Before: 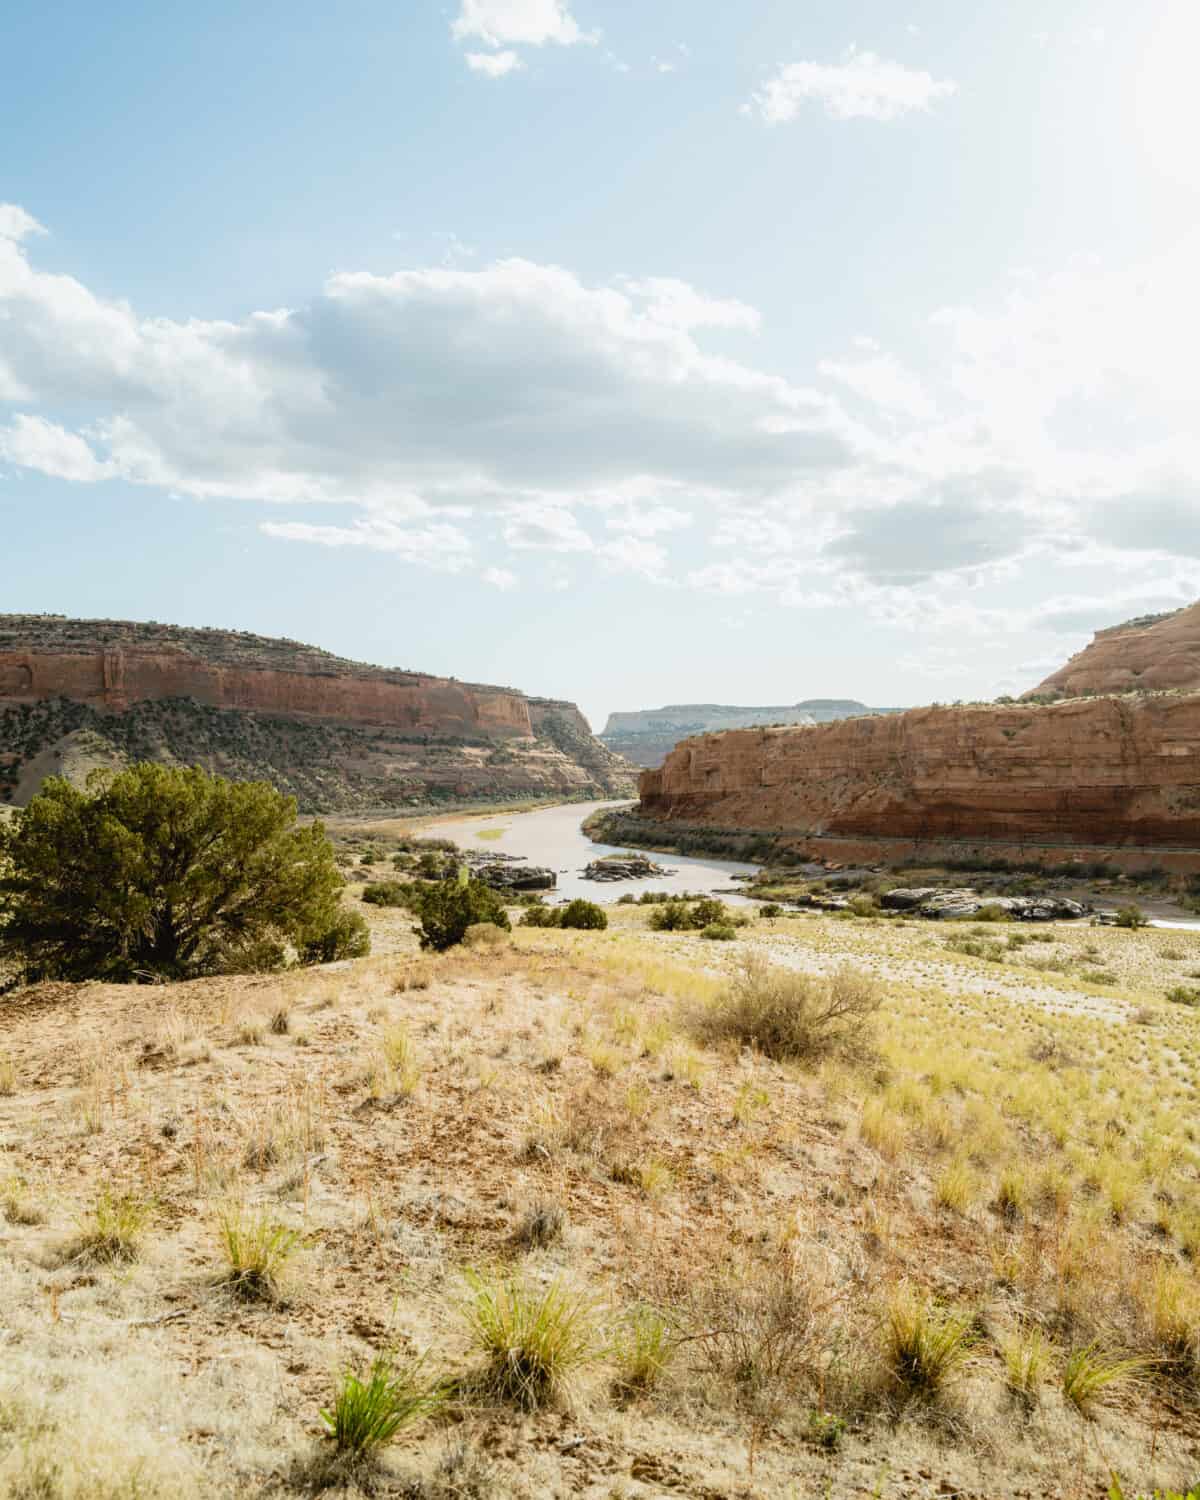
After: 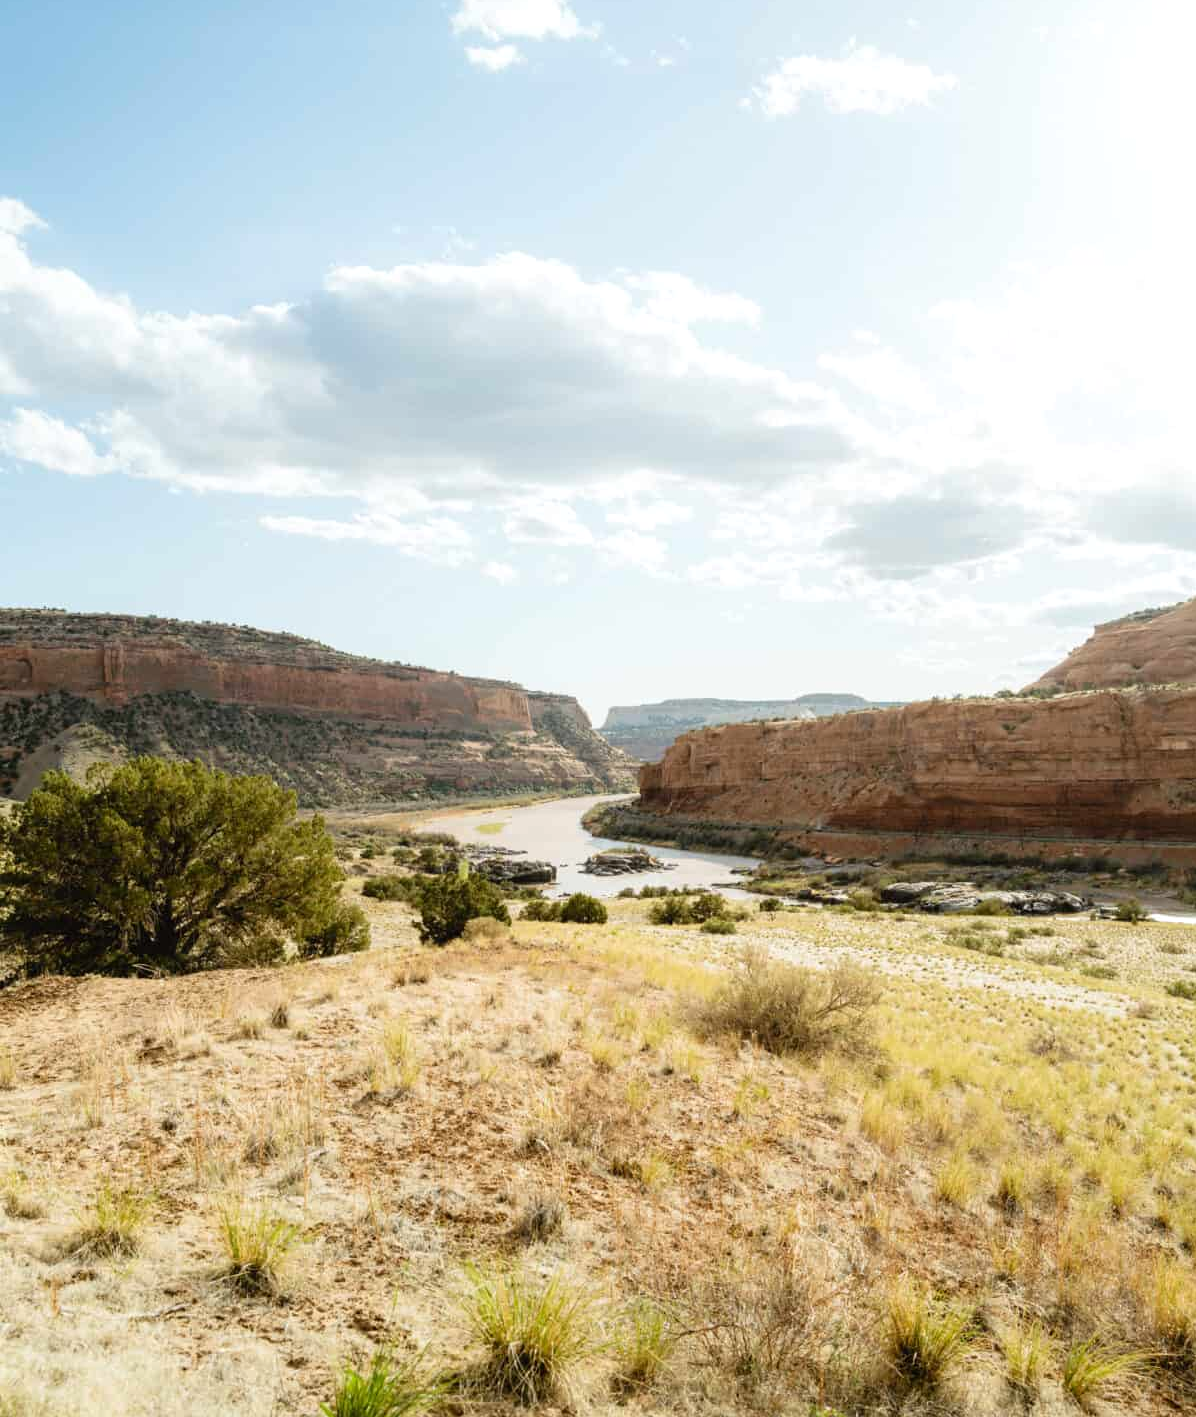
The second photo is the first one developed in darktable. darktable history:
exposure: exposure 0.15 EV, compensate highlight preservation false
crop: top 0.448%, right 0.264%, bottom 5.045%
